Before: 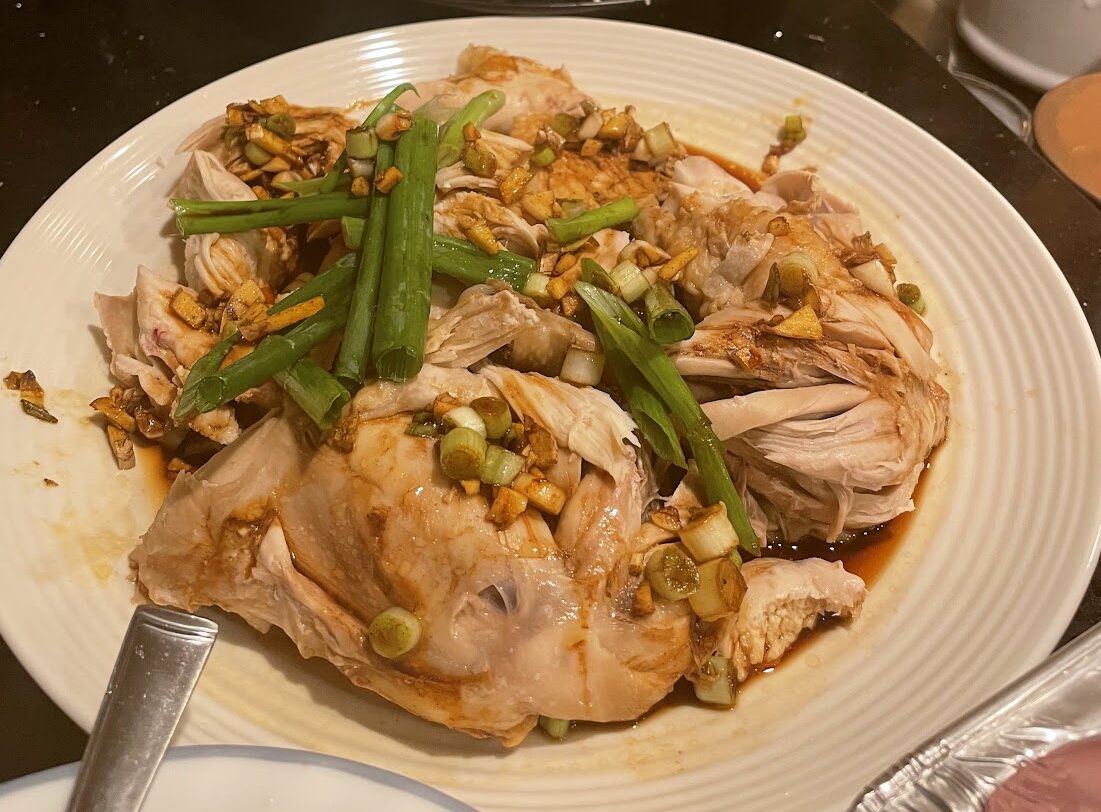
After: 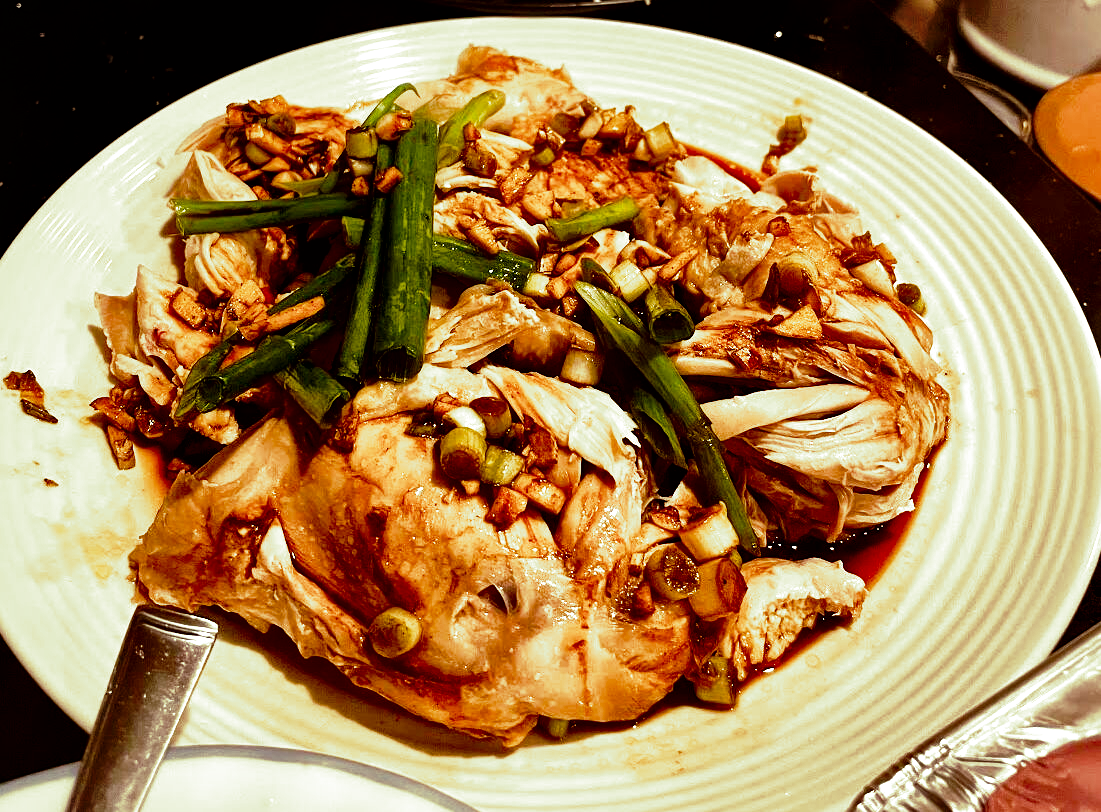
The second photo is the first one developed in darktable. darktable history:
local contrast: mode bilateral grid, contrast 44, coarseness 69, detail 214%, midtone range 0.2
base curve: curves: ch0 [(0, 0) (0.073, 0.04) (0.157, 0.139) (0.492, 0.492) (0.758, 0.758) (1, 1)], preserve colors none
split-toning: shadows › hue 290.82°, shadows › saturation 0.34, highlights › saturation 0.38, balance 0, compress 50%
tone curve: curves: ch0 [(0, 0) (0.003, 0) (0.011, 0.001) (0.025, 0.002) (0.044, 0.004) (0.069, 0.006) (0.1, 0.009) (0.136, 0.03) (0.177, 0.076) (0.224, 0.13) (0.277, 0.202) (0.335, 0.28) (0.399, 0.367) (0.468, 0.46) (0.543, 0.562) (0.623, 0.67) (0.709, 0.787) (0.801, 0.889) (0.898, 0.972) (1, 1)], preserve colors none
